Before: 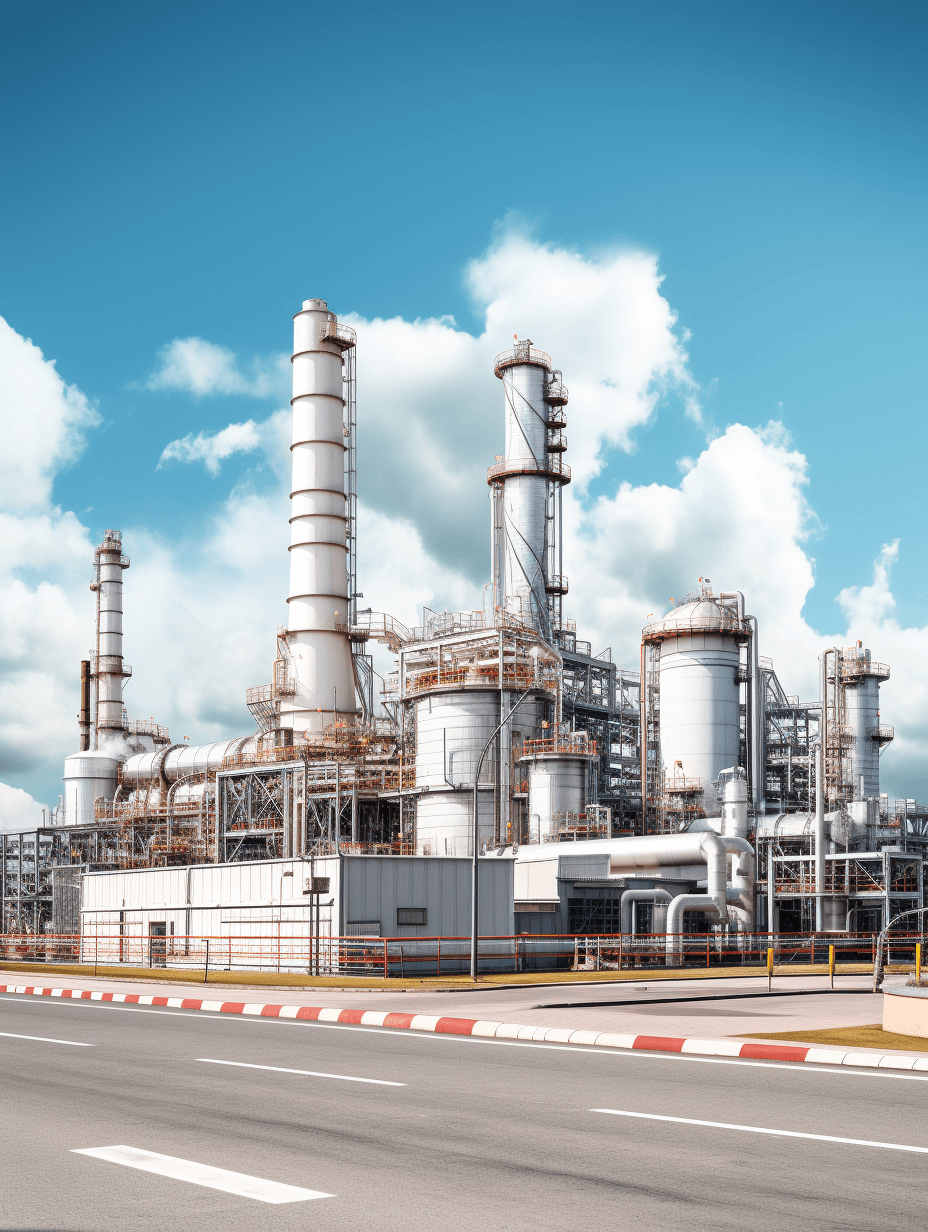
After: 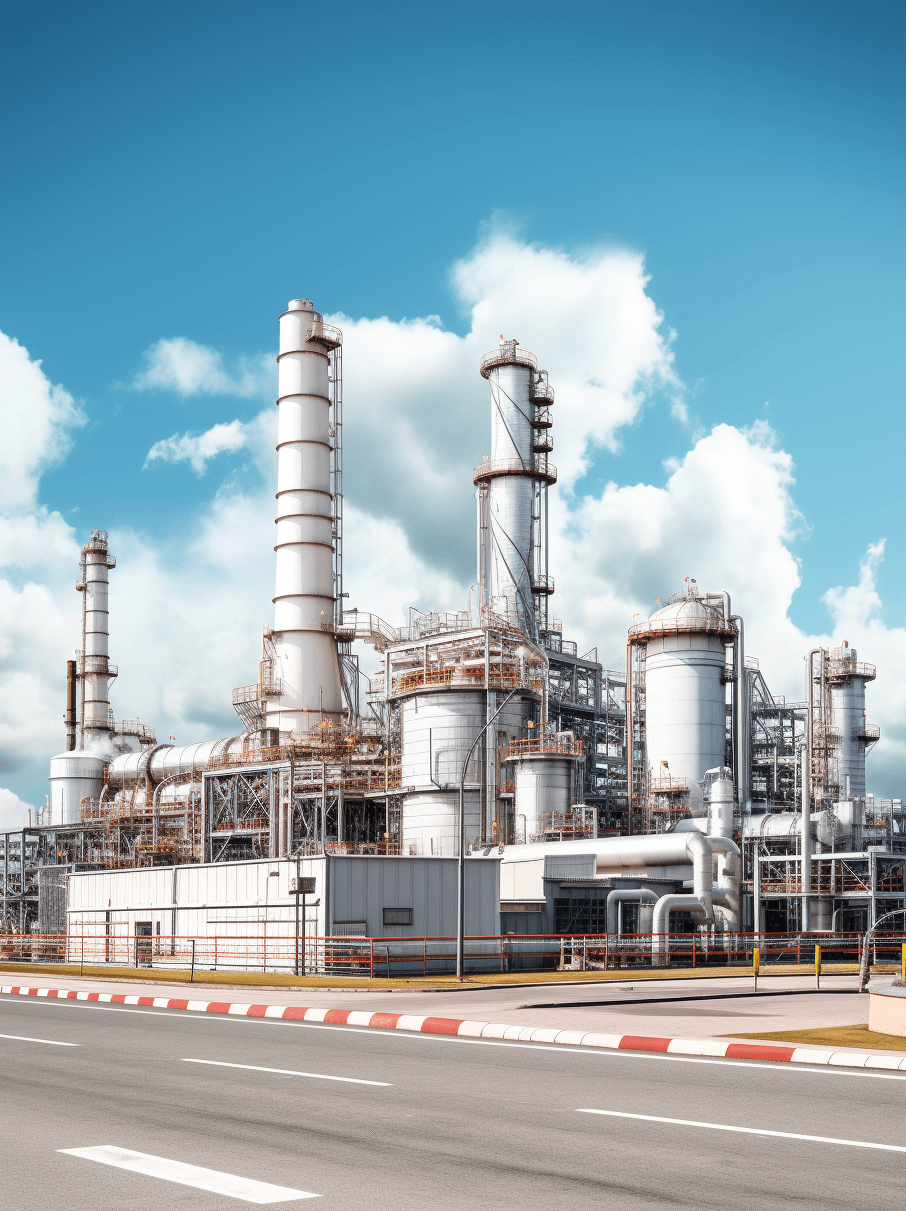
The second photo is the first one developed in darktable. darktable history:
crop and rotate: left 1.707%, right 0.583%, bottom 1.704%
